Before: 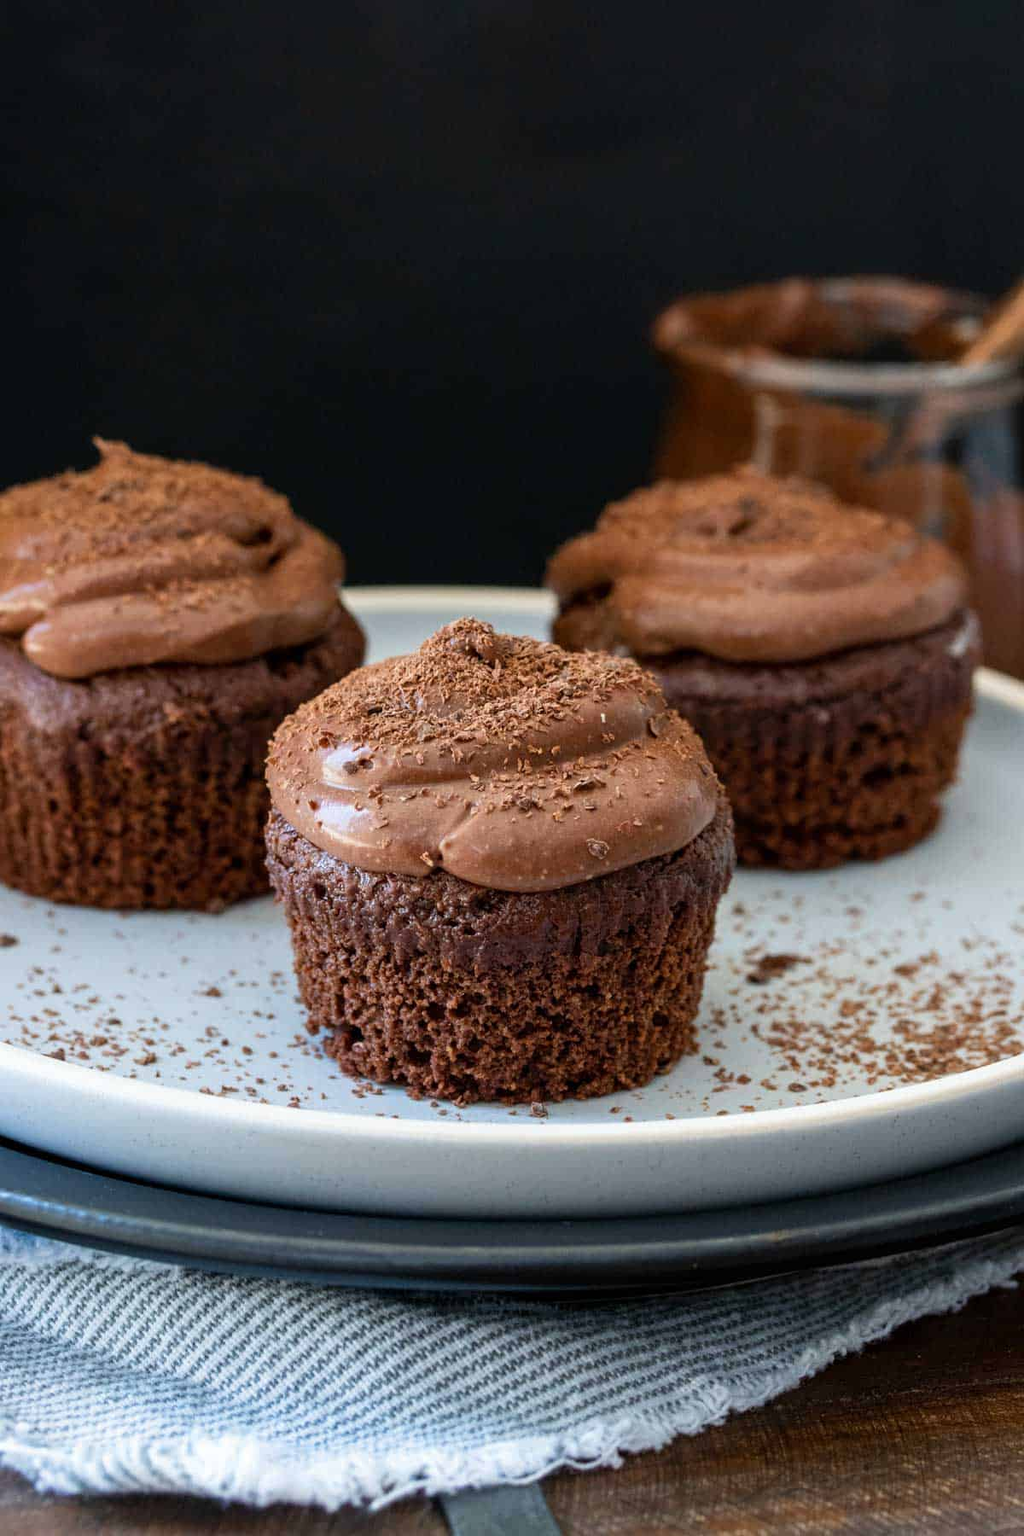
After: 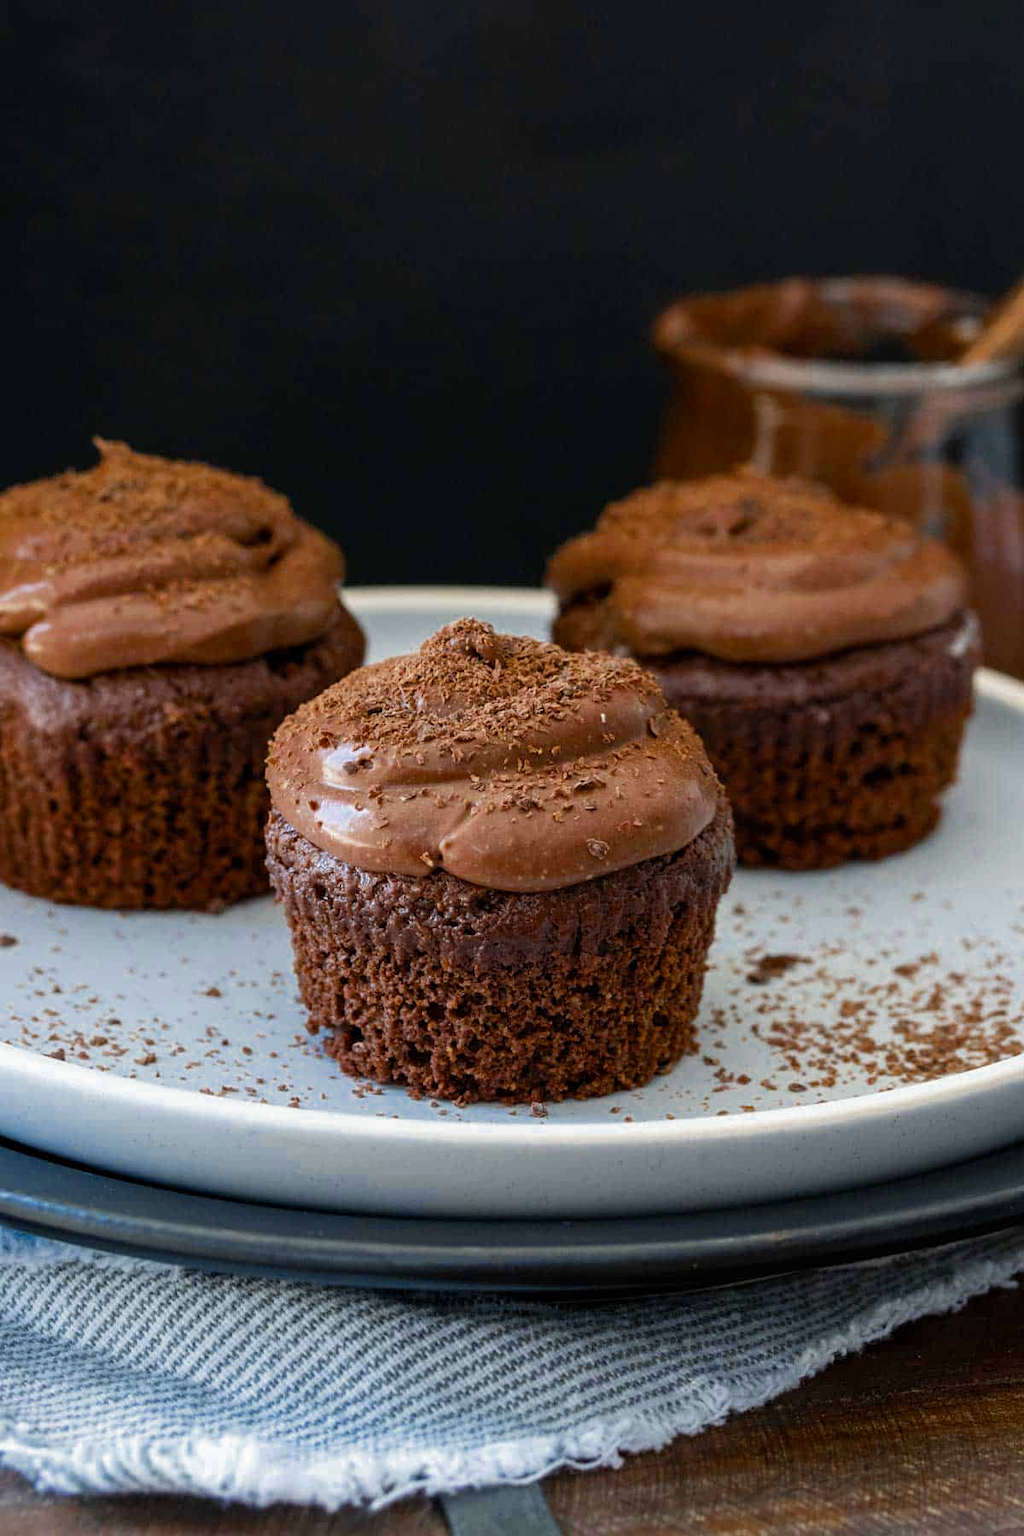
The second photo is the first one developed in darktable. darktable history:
color balance rgb: power › hue 172.84°, perceptual saturation grading › global saturation 25.456%
color zones: curves: ch0 [(0, 0.5) (0.125, 0.4) (0.25, 0.5) (0.375, 0.4) (0.5, 0.4) (0.625, 0.35) (0.75, 0.35) (0.875, 0.5)]; ch1 [(0, 0.35) (0.125, 0.45) (0.25, 0.35) (0.375, 0.35) (0.5, 0.35) (0.625, 0.35) (0.75, 0.45) (0.875, 0.35)]; ch2 [(0, 0.6) (0.125, 0.5) (0.25, 0.5) (0.375, 0.6) (0.5, 0.6) (0.625, 0.5) (0.75, 0.5) (0.875, 0.5)]
